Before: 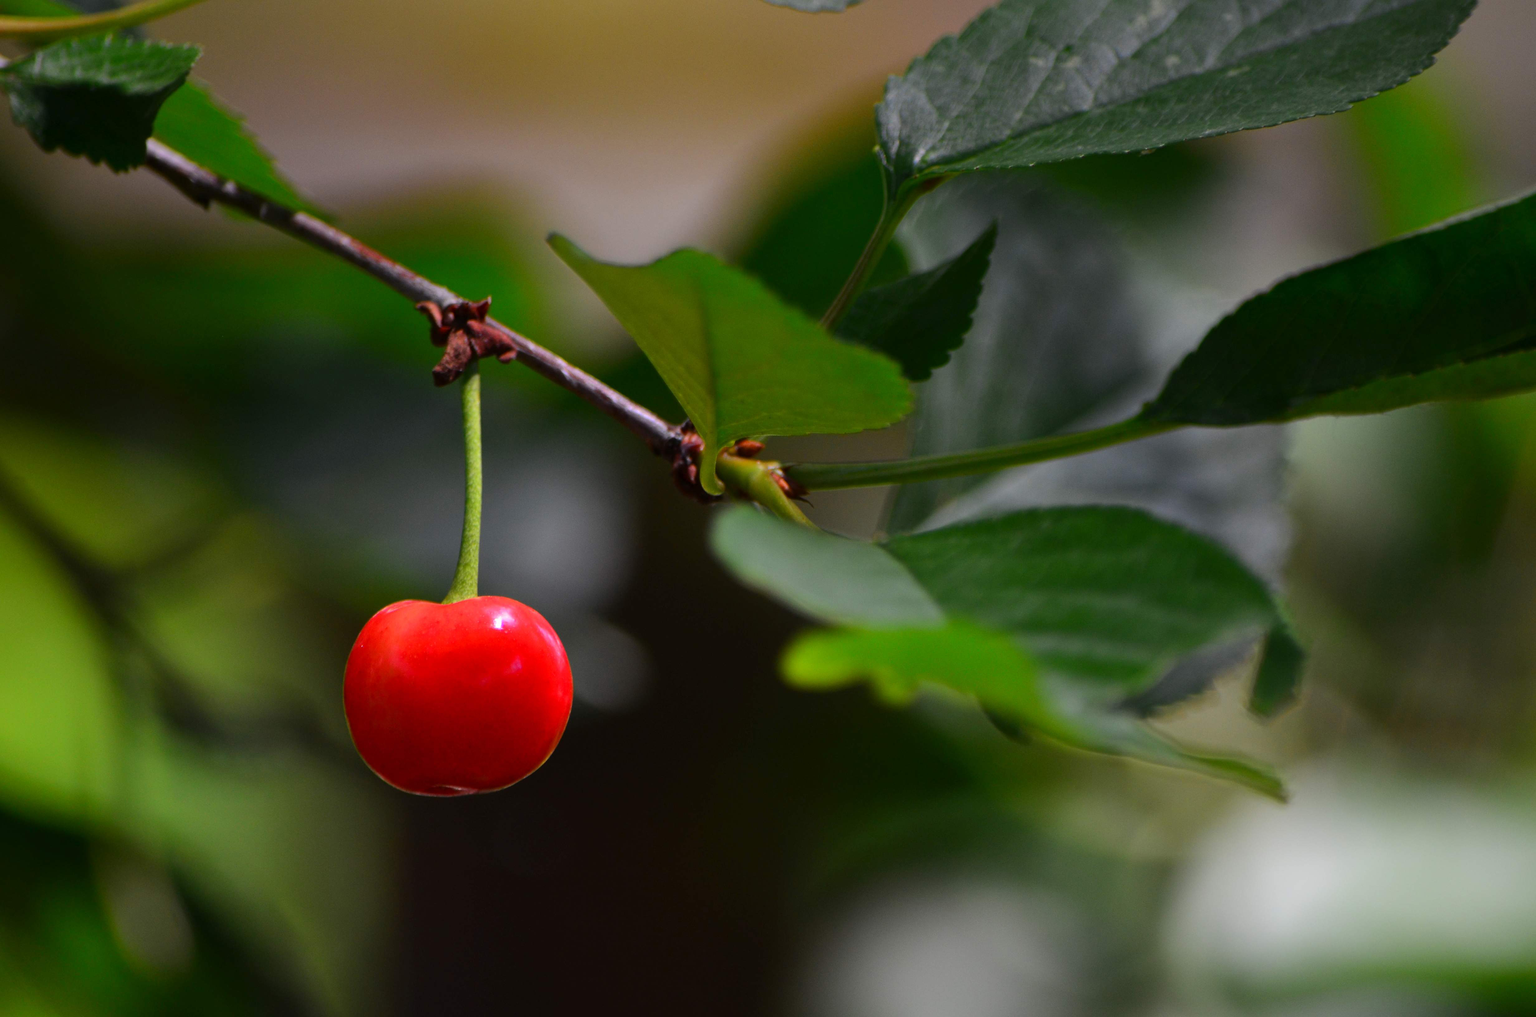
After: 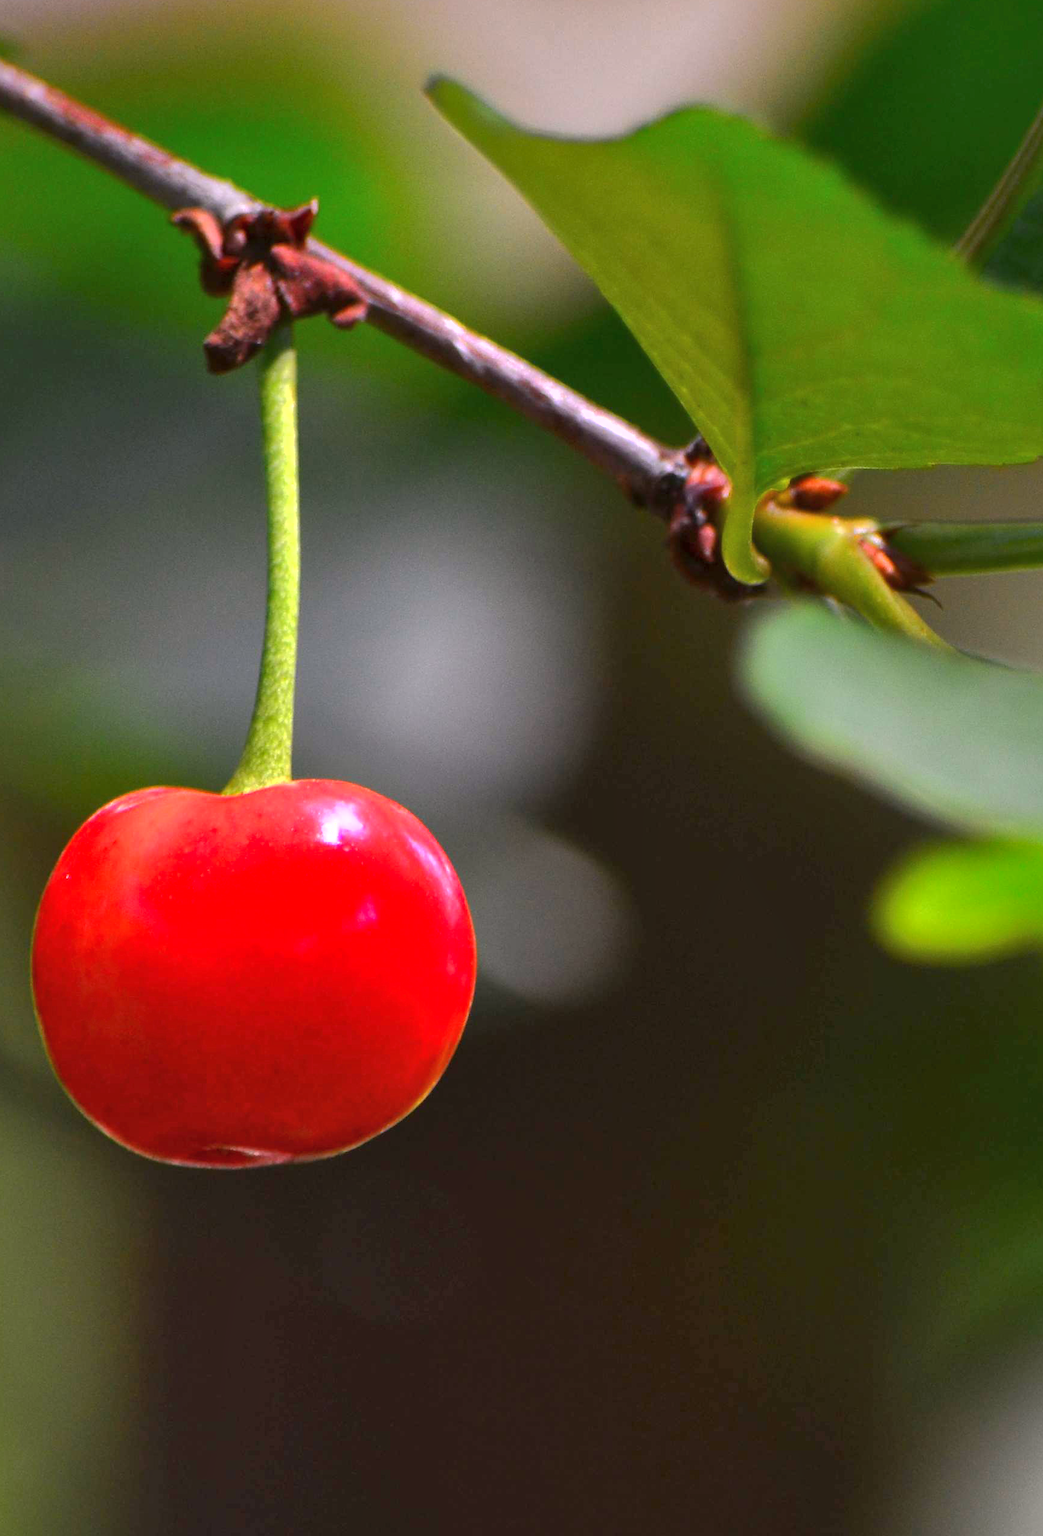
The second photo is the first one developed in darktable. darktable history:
color correction: highlights a* 3.06, highlights b* -1.2, shadows a* -0.097, shadows b* 1.93, saturation 0.978
exposure: black level correction 0, exposure 1.1 EV, compensate highlight preservation false
crop and rotate: left 21.309%, top 19.061%, right 43.624%, bottom 2.995%
shadows and highlights: shadows 40.26, highlights -59.73, highlights color adjustment 0.887%
